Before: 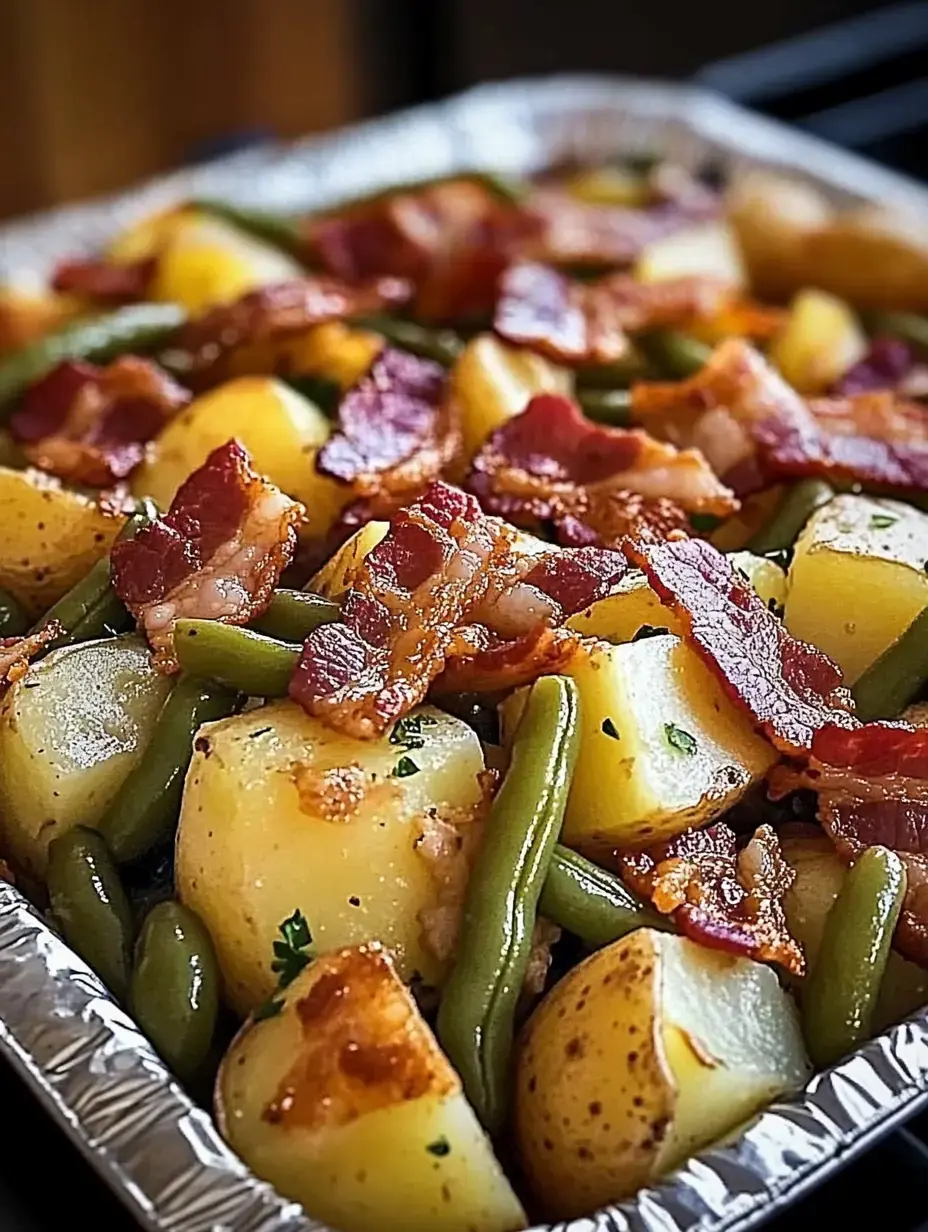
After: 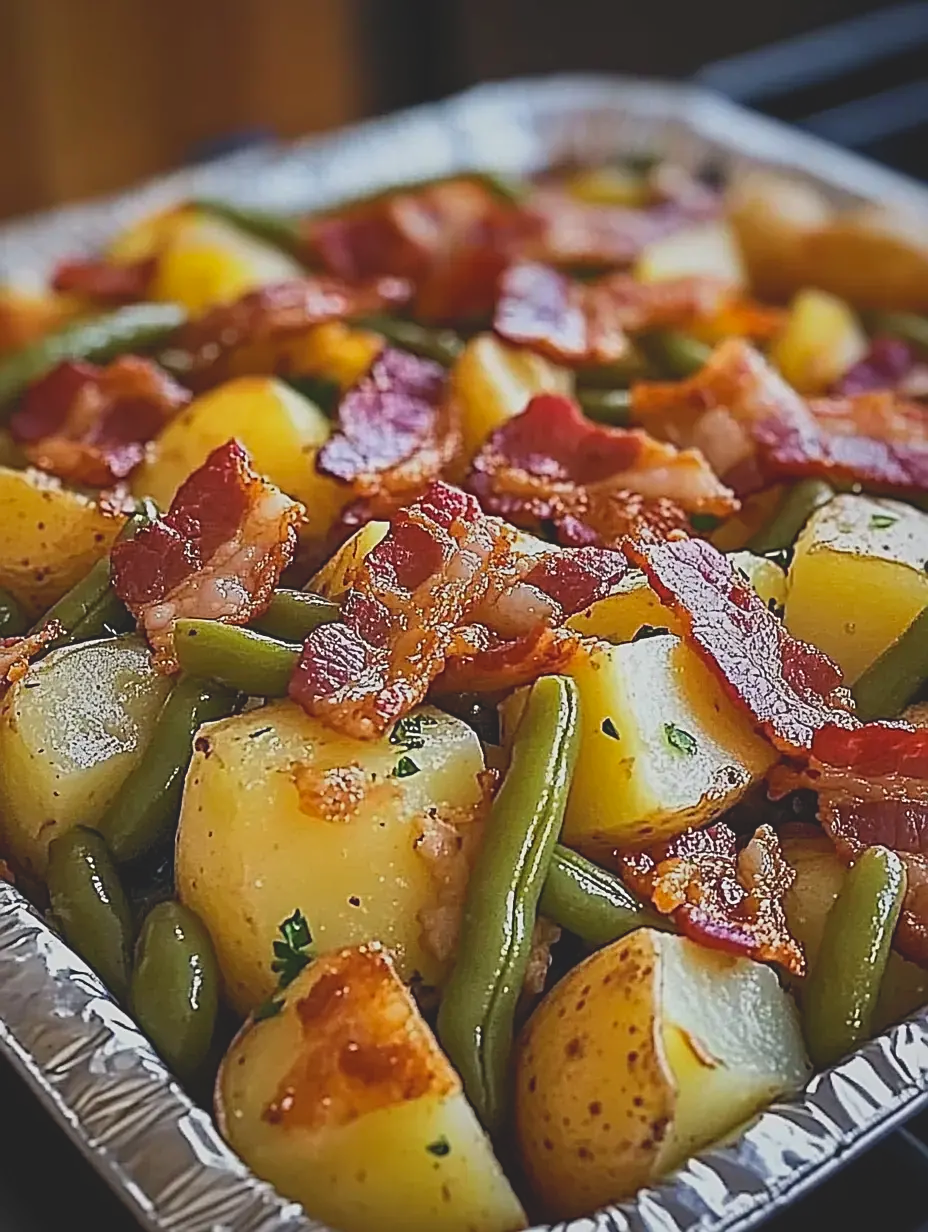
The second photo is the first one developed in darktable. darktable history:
sharpen: on, module defaults
contrast brightness saturation: contrast -0.278
